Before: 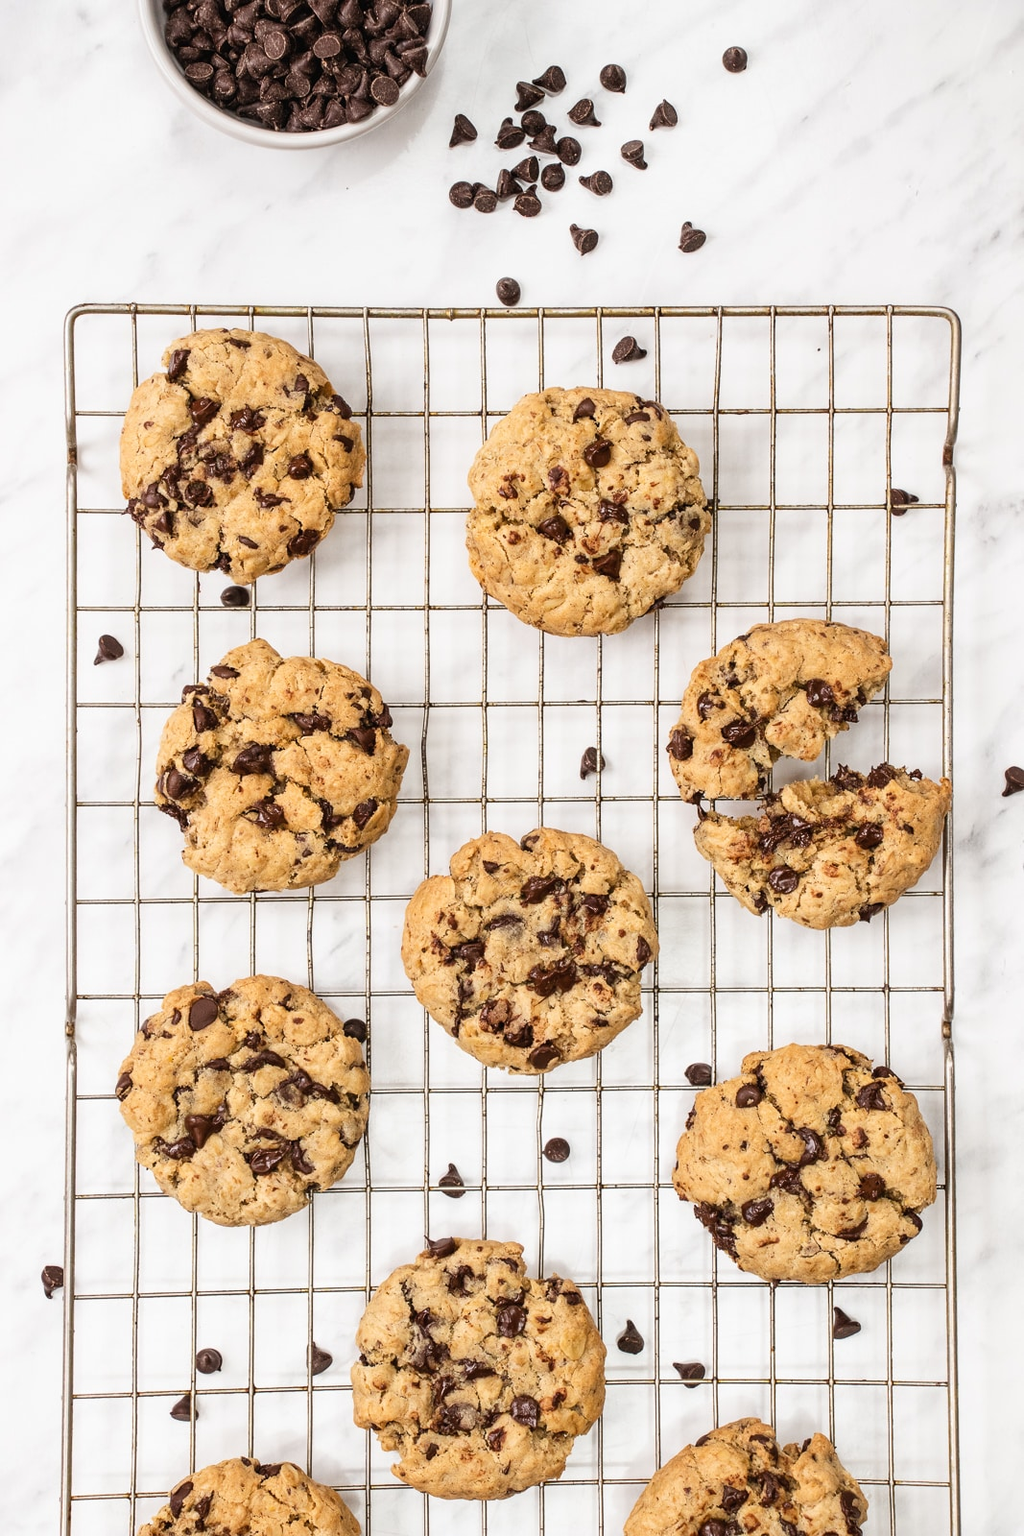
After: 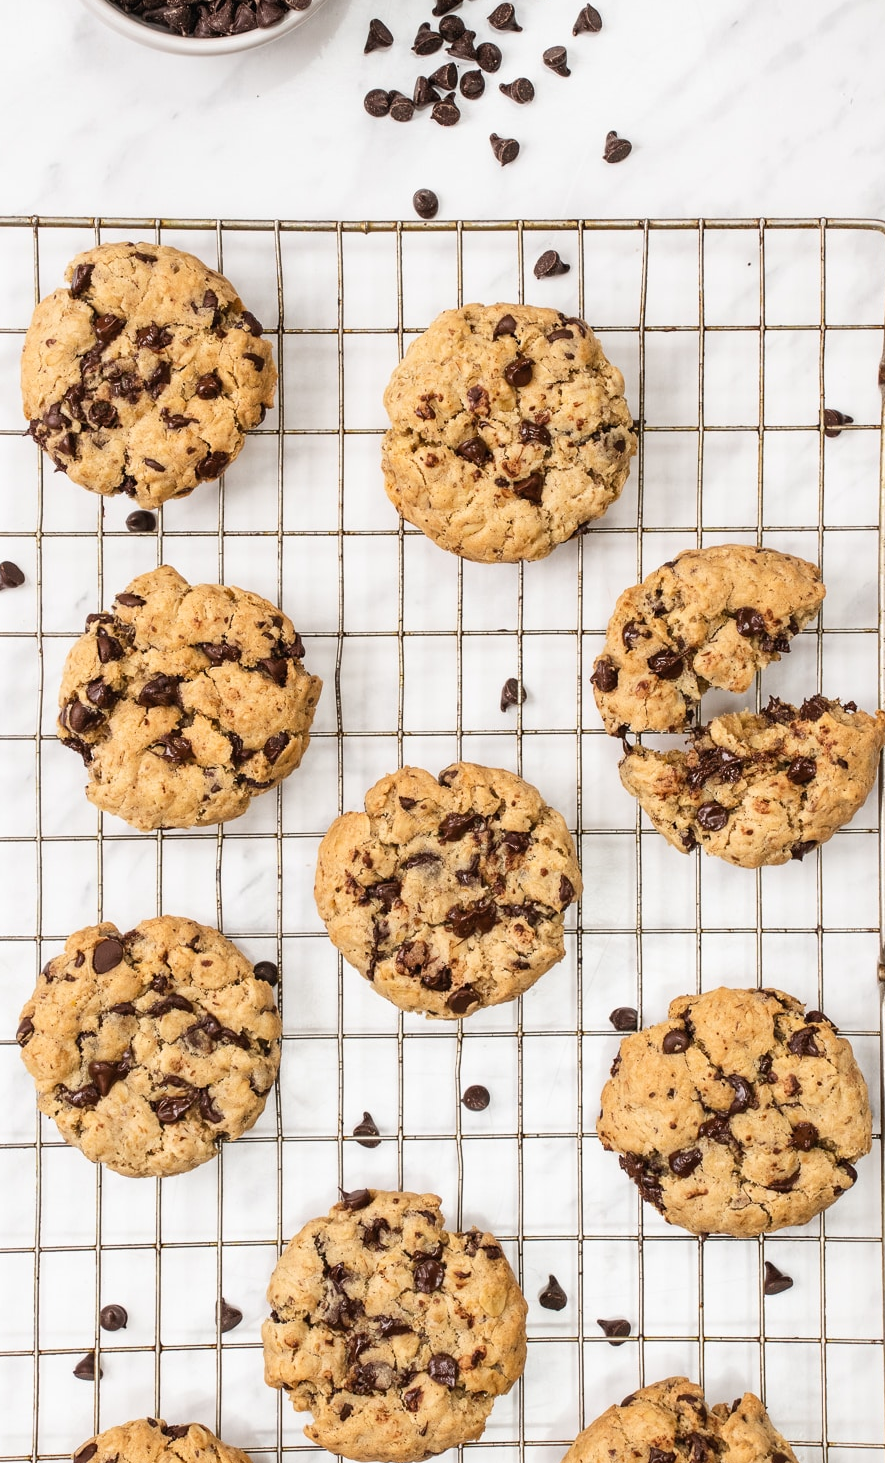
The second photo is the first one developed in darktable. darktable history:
crop: left 9.813%, top 6.265%, right 7.195%, bottom 2.262%
